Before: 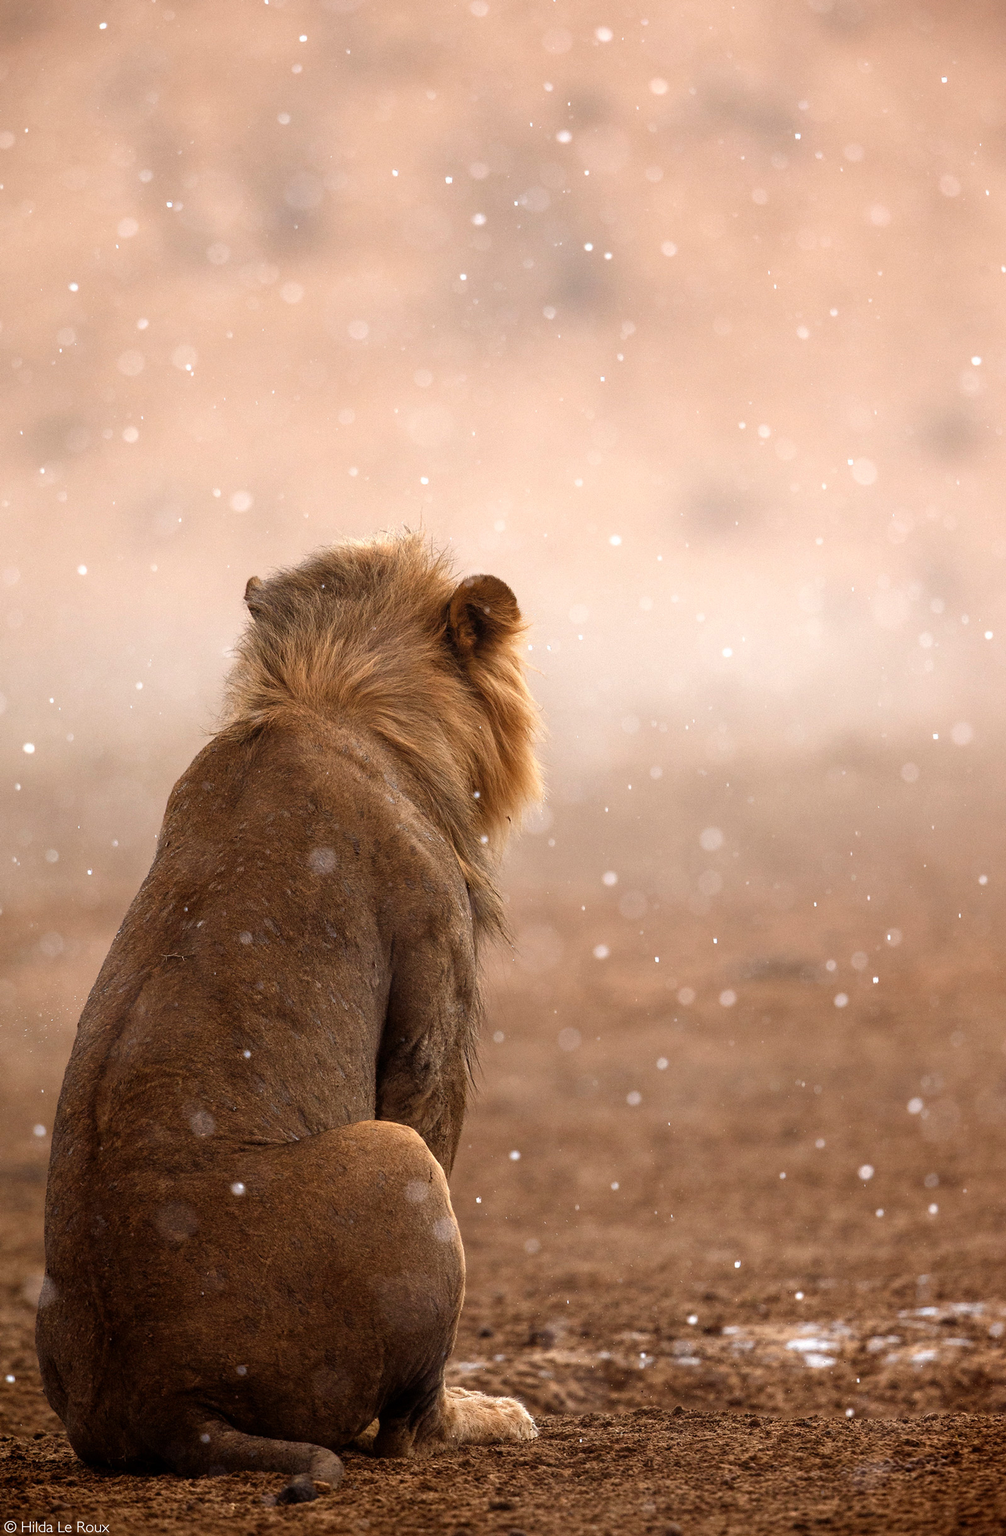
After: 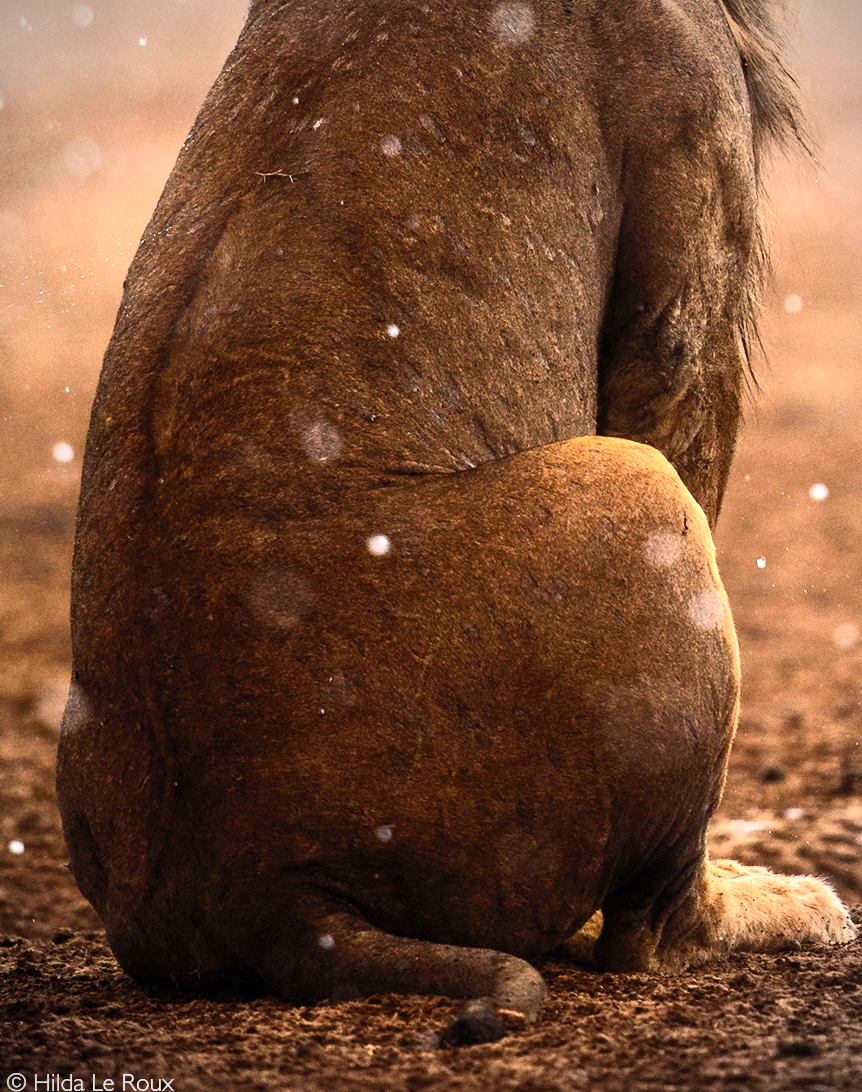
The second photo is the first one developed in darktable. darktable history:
tone equalizer: -8 EV -0.773 EV, -7 EV -0.683 EV, -6 EV -0.629 EV, -5 EV -0.404 EV, -3 EV 0.382 EV, -2 EV 0.6 EV, -1 EV 0.675 EV, +0 EV 0.732 EV, edges refinement/feathering 500, mask exposure compensation -1.57 EV, preserve details no
vignetting: on, module defaults
contrast brightness saturation: contrast 0.238, brightness 0.243, saturation 0.383
crop and rotate: top 55.097%, right 46.118%, bottom 0.181%
